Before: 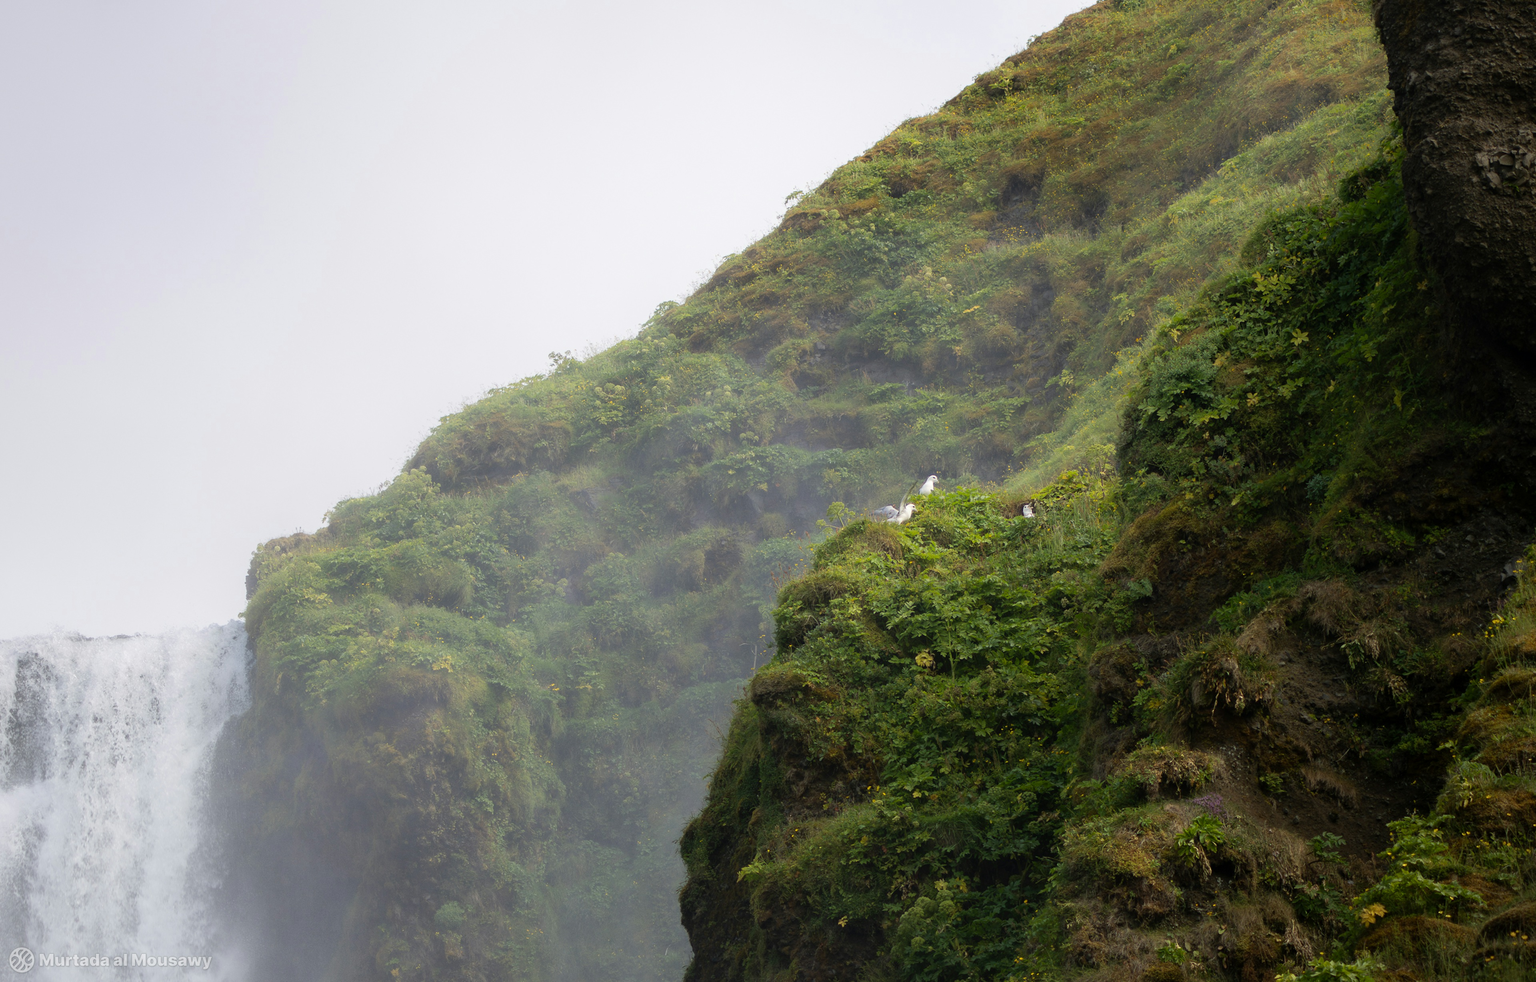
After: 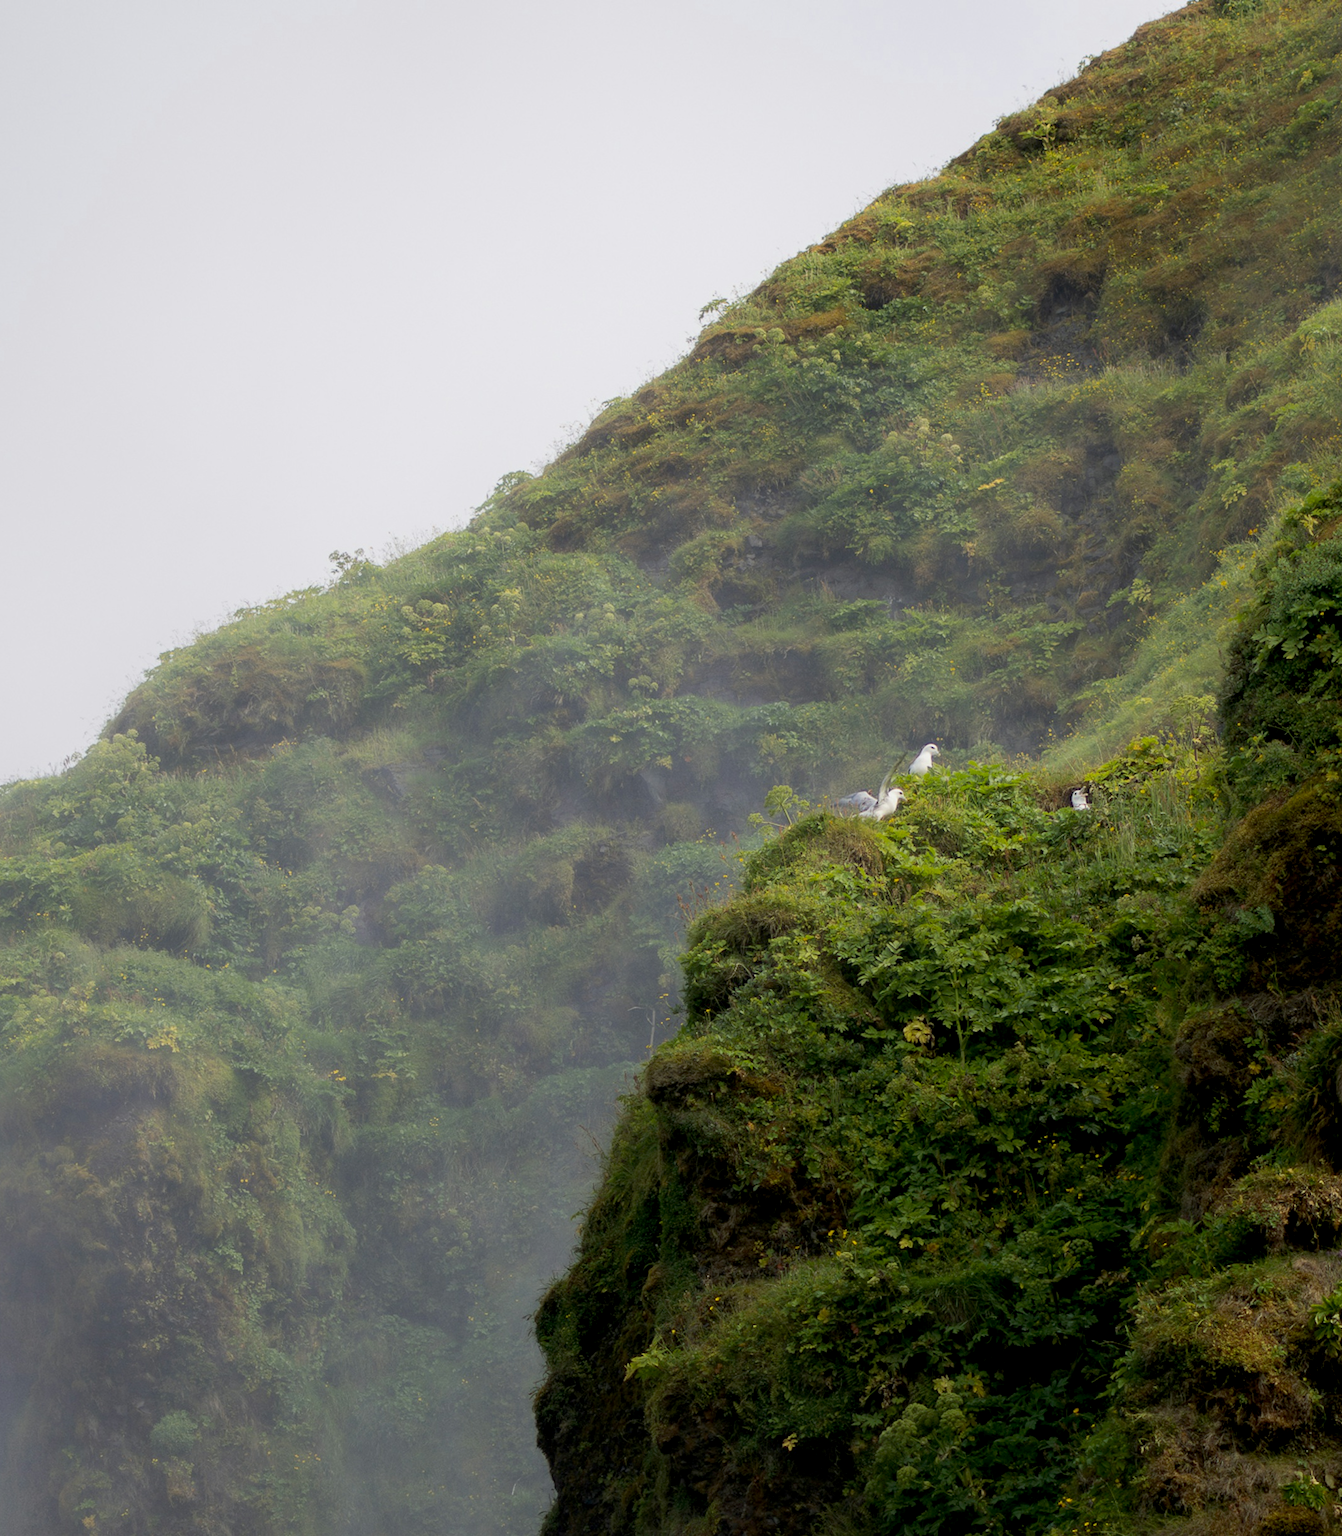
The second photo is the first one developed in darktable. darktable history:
crop: left 22.043%, right 22.121%, bottom 0.006%
exposure: black level correction 0.009, exposure -0.167 EV, compensate highlight preservation false
